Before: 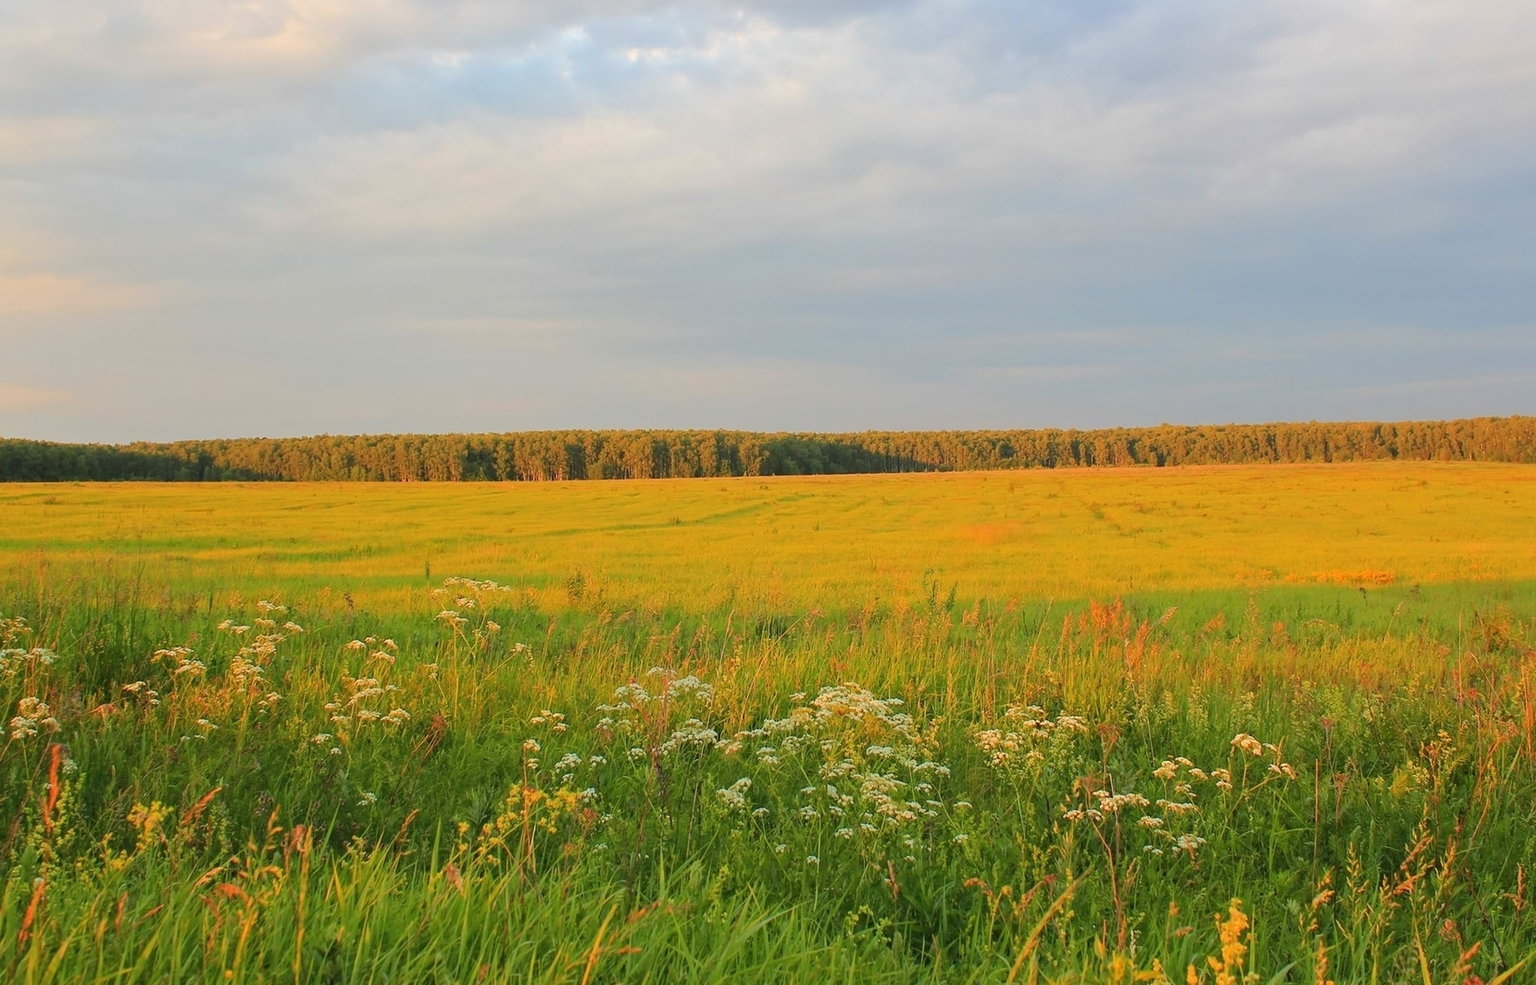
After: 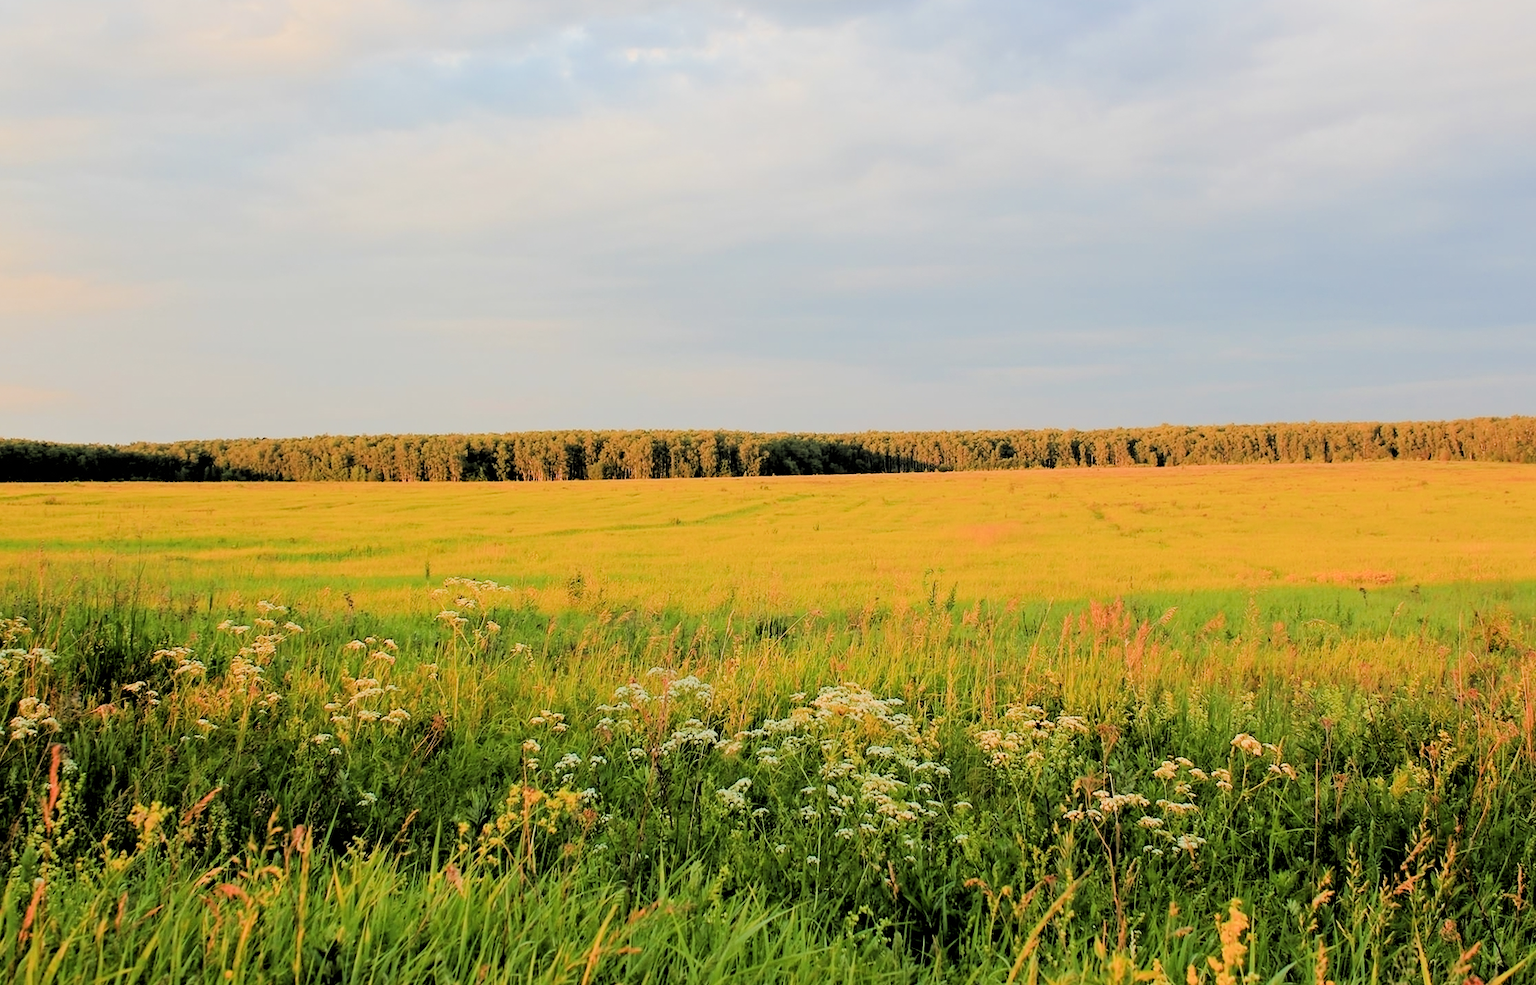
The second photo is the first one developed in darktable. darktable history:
filmic rgb: black relative exposure -7.65 EV, white relative exposure 4.56 EV, hardness 3.61
tone equalizer: -8 EV -0.75 EV, -7 EV -0.7 EV, -6 EV -0.6 EV, -5 EV -0.4 EV, -3 EV 0.4 EV, -2 EV 0.6 EV, -1 EV 0.7 EV, +0 EV 0.75 EV, edges refinement/feathering 500, mask exposure compensation -1.57 EV, preserve details no
rgb levels: levels [[0.029, 0.461, 0.922], [0, 0.5, 1], [0, 0.5, 1]]
